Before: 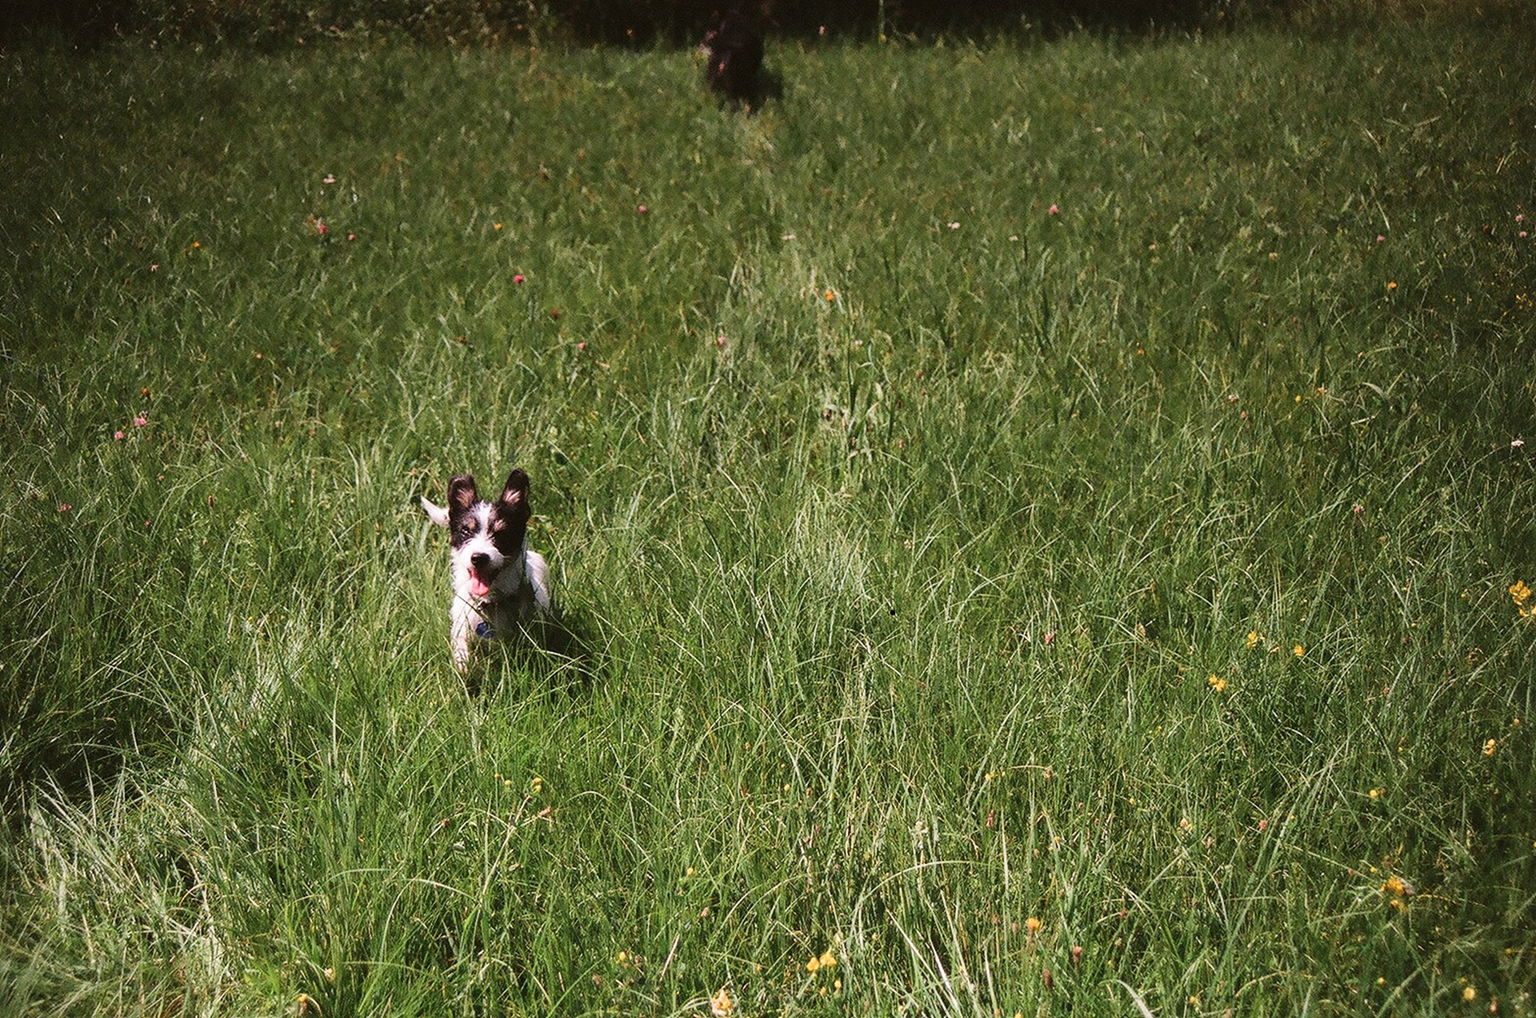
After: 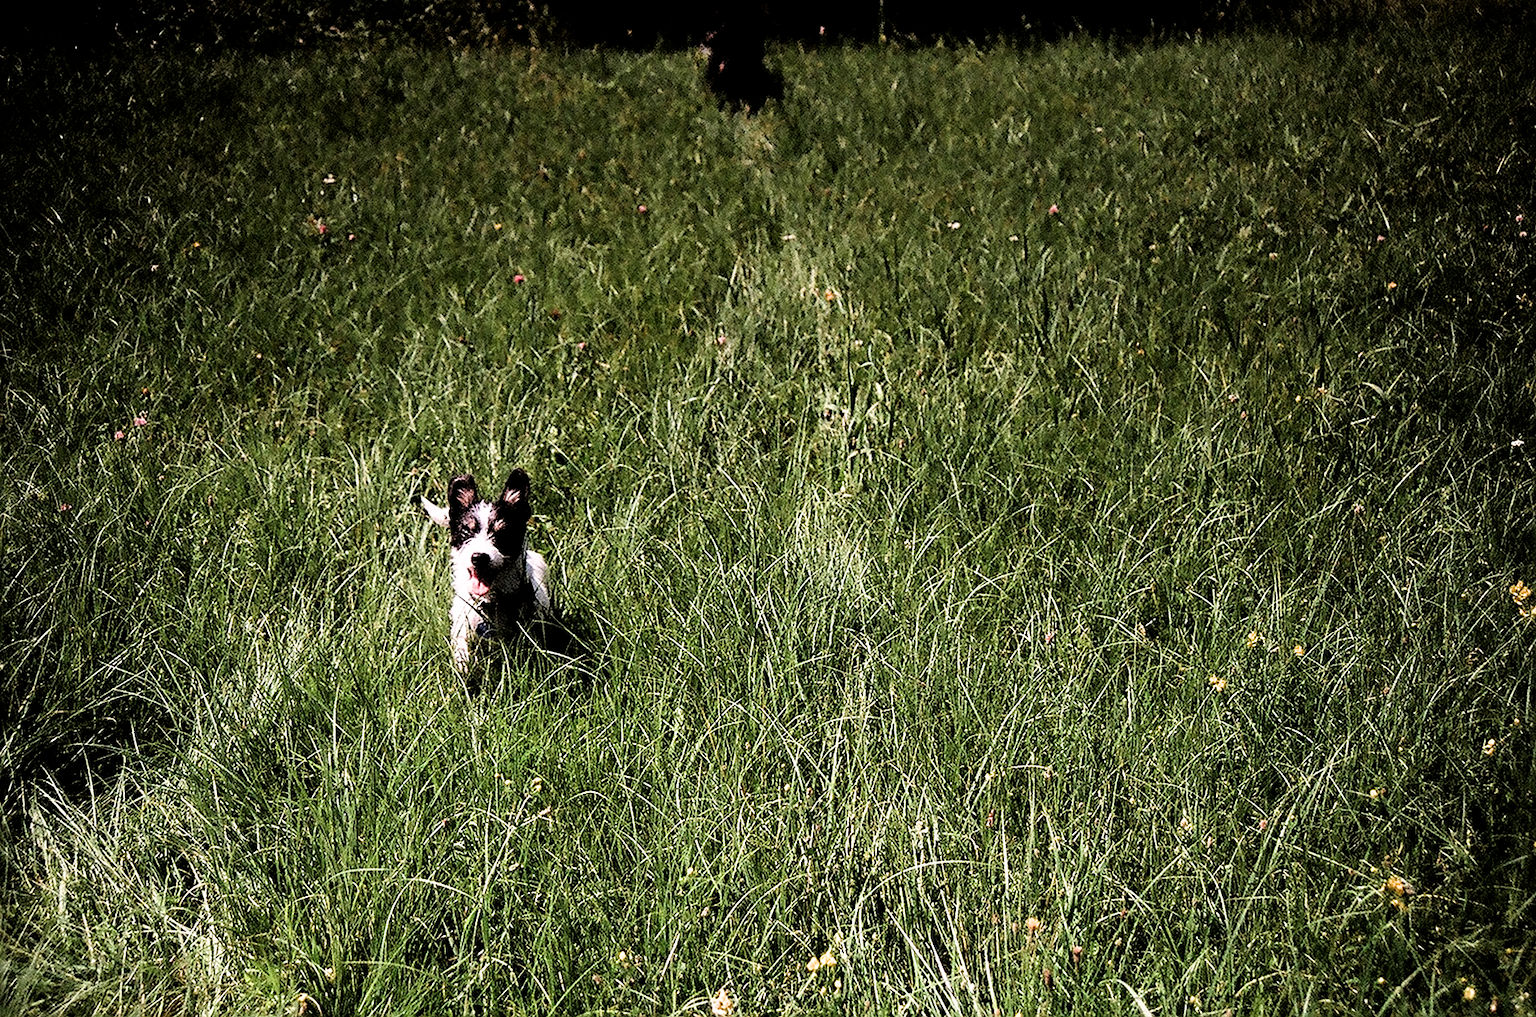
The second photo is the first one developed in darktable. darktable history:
exposure: black level correction 0.005, exposure 0.001 EV, compensate highlight preservation false
filmic rgb: black relative exposure -5.55 EV, white relative exposure 2.51 EV, target black luminance 0%, hardness 4.52, latitude 66.94%, contrast 1.464, shadows ↔ highlights balance -4.14%, color science v6 (2022), iterations of high-quality reconstruction 0
sharpen: on, module defaults
